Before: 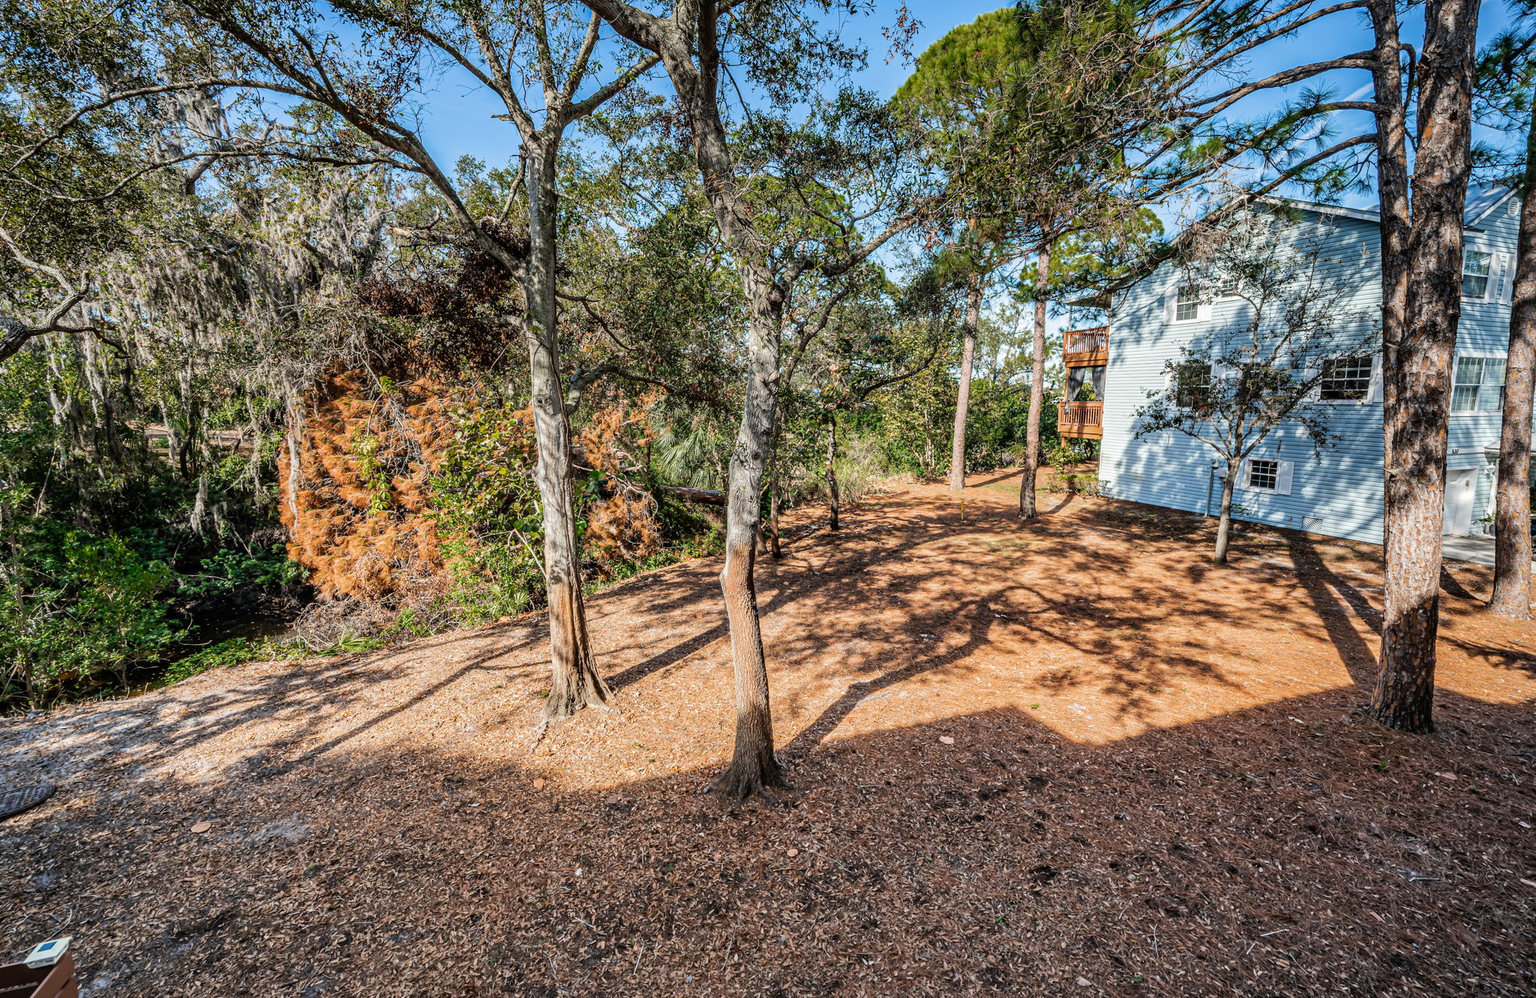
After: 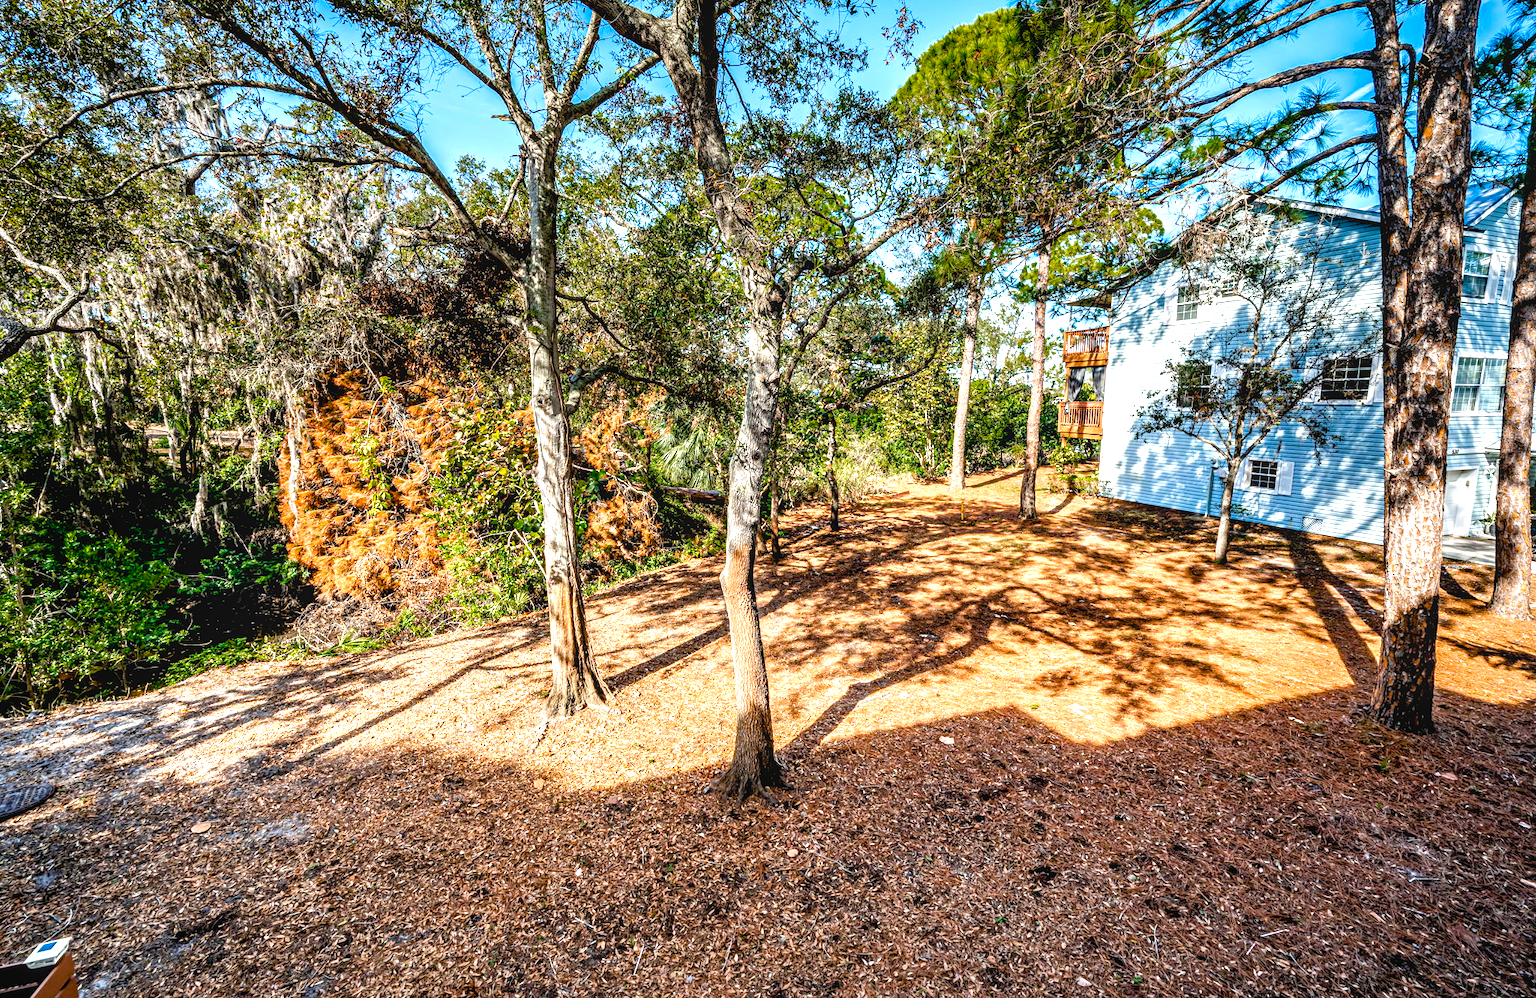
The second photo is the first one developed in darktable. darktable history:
local contrast: detail 109%
color balance rgb: global offset › luminance -1.438%, linear chroma grading › global chroma 9.952%, perceptual saturation grading › global saturation 20%, perceptual saturation grading › highlights -50.182%, perceptual saturation grading › shadows 30.848%, perceptual brilliance grading › global brilliance 29.761%, global vibrance 9.208%
